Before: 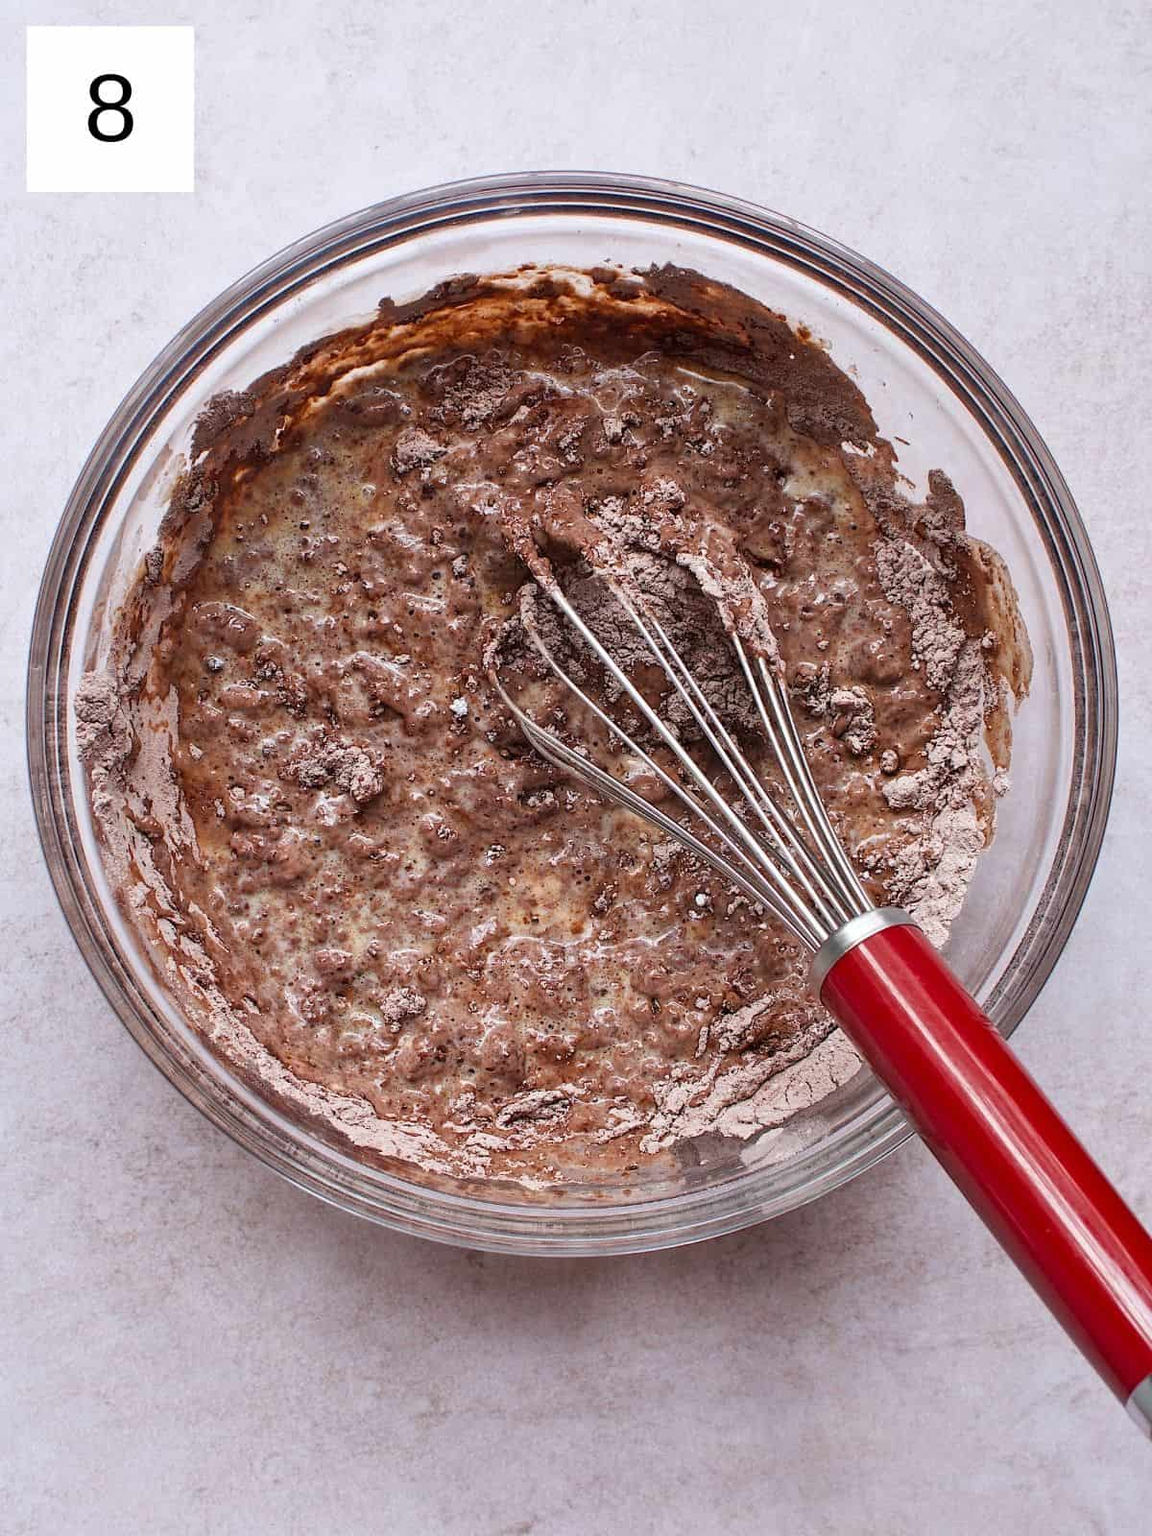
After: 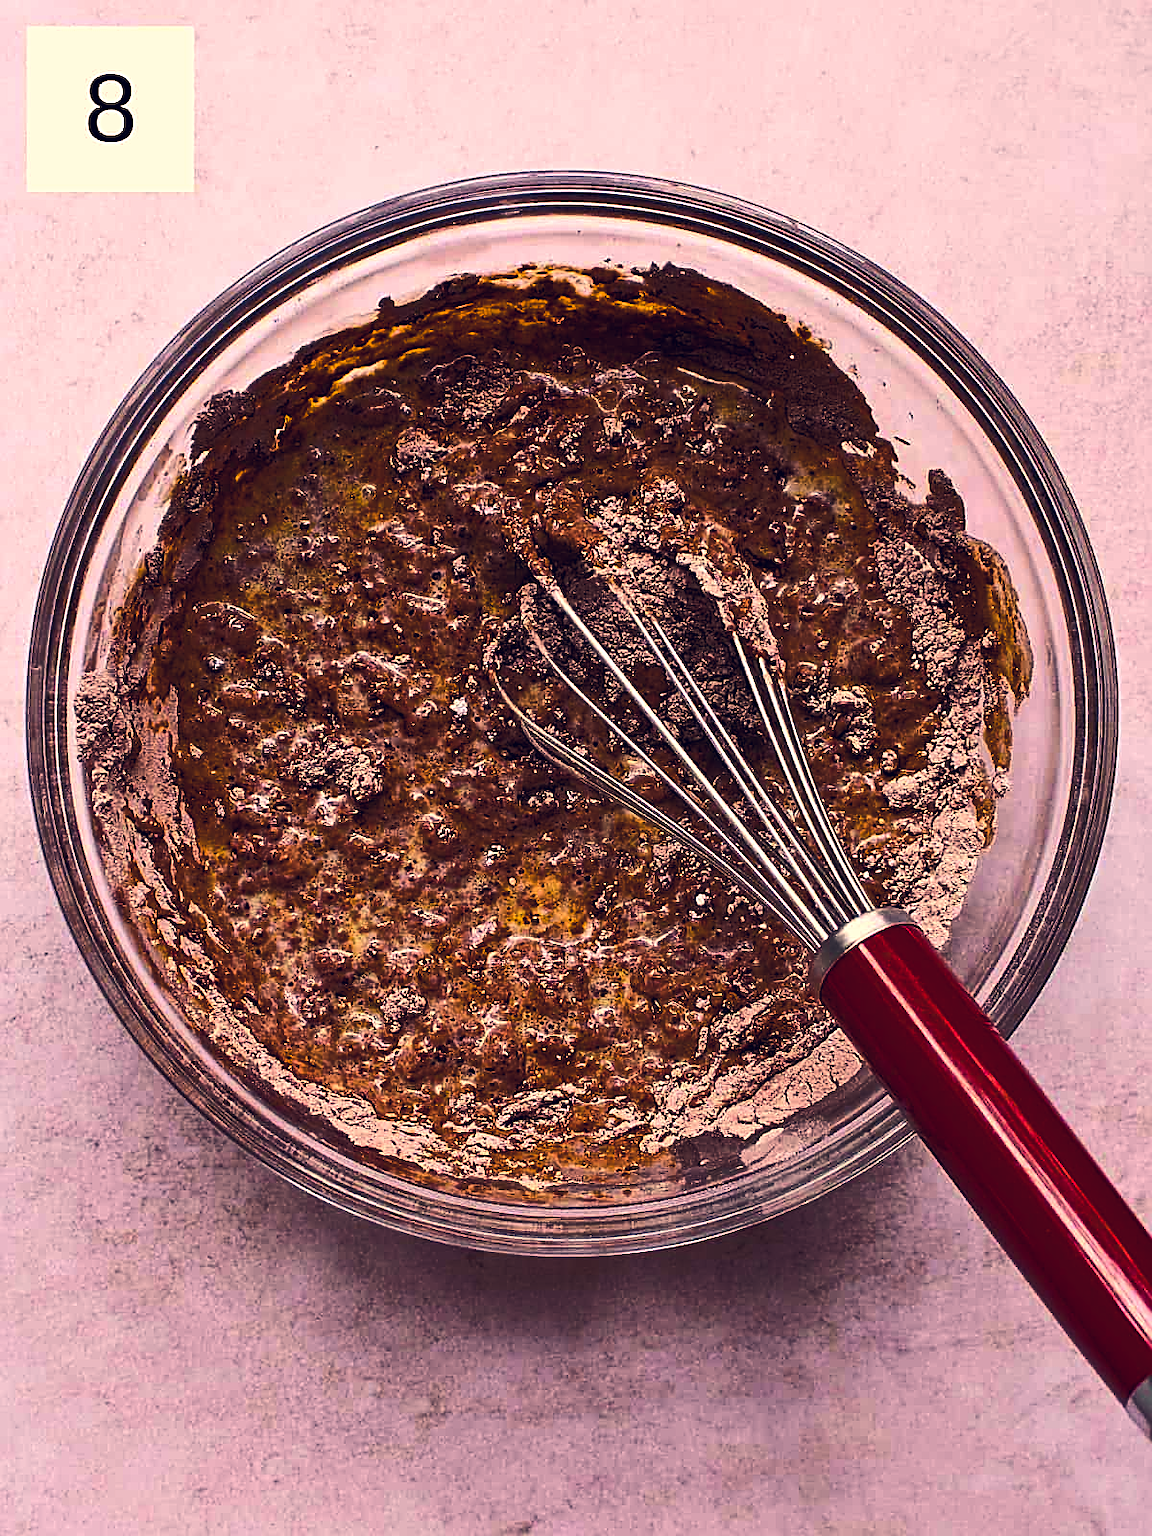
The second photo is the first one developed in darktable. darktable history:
color balance rgb: linear chroma grading › global chroma 40.15%, perceptual saturation grading › global saturation 60.58%, perceptual saturation grading › highlights 20.44%, perceptual saturation grading › shadows -50.36%, perceptual brilliance grading › highlights 2.19%, perceptual brilliance grading › mid-tones -50.36%, perceptual brilliance grading › shadows -50.36%
exposure: black level correction -0.003, exposure 0.04 EV, compensate highlight preservation false
sharpen: amount 0.901
color correction: highlights a* 19.59, highlights b* 27.49, shadows a* 3.46, shadows b* -17.28, saturation 0.73
color balance: output saturation 120%
